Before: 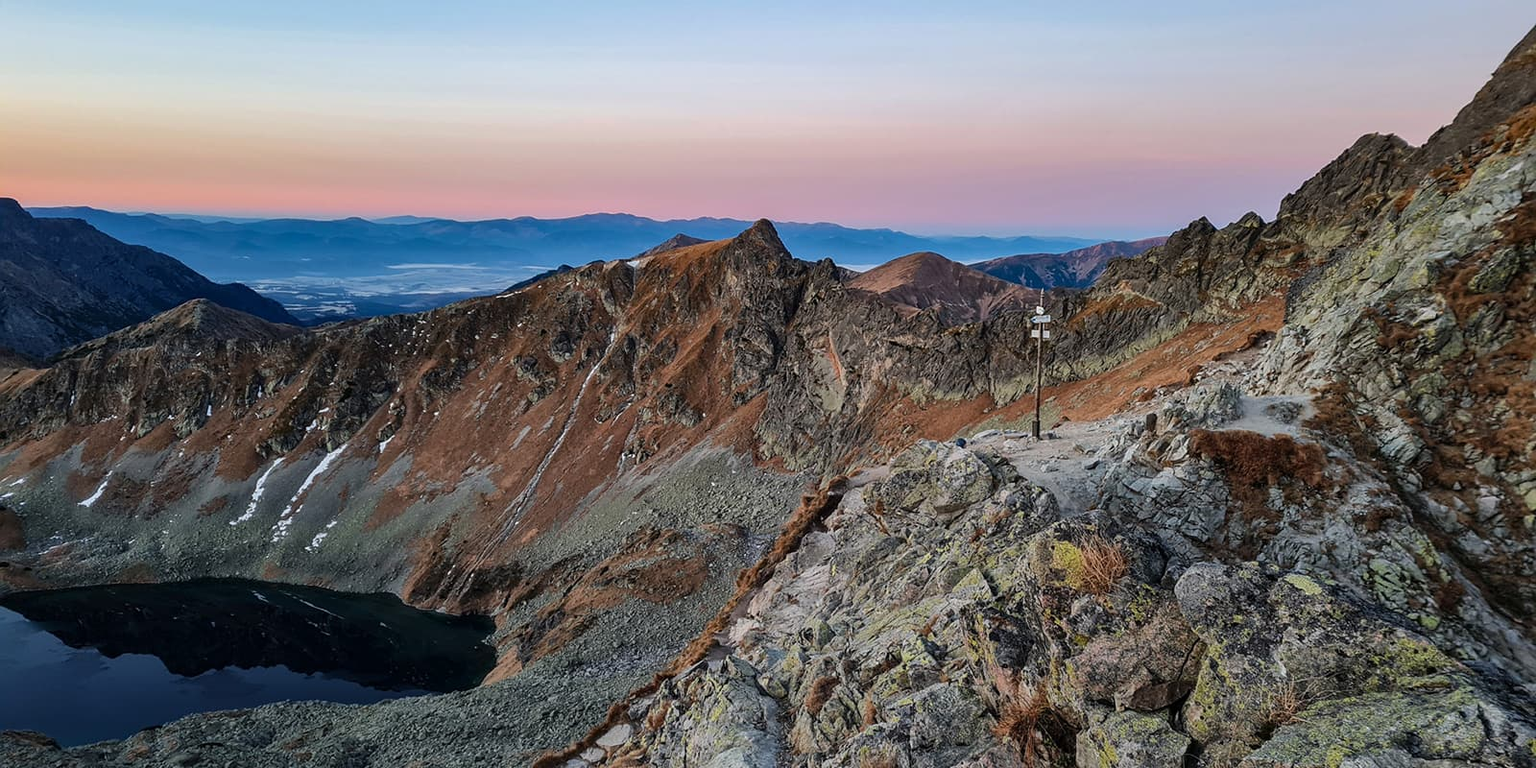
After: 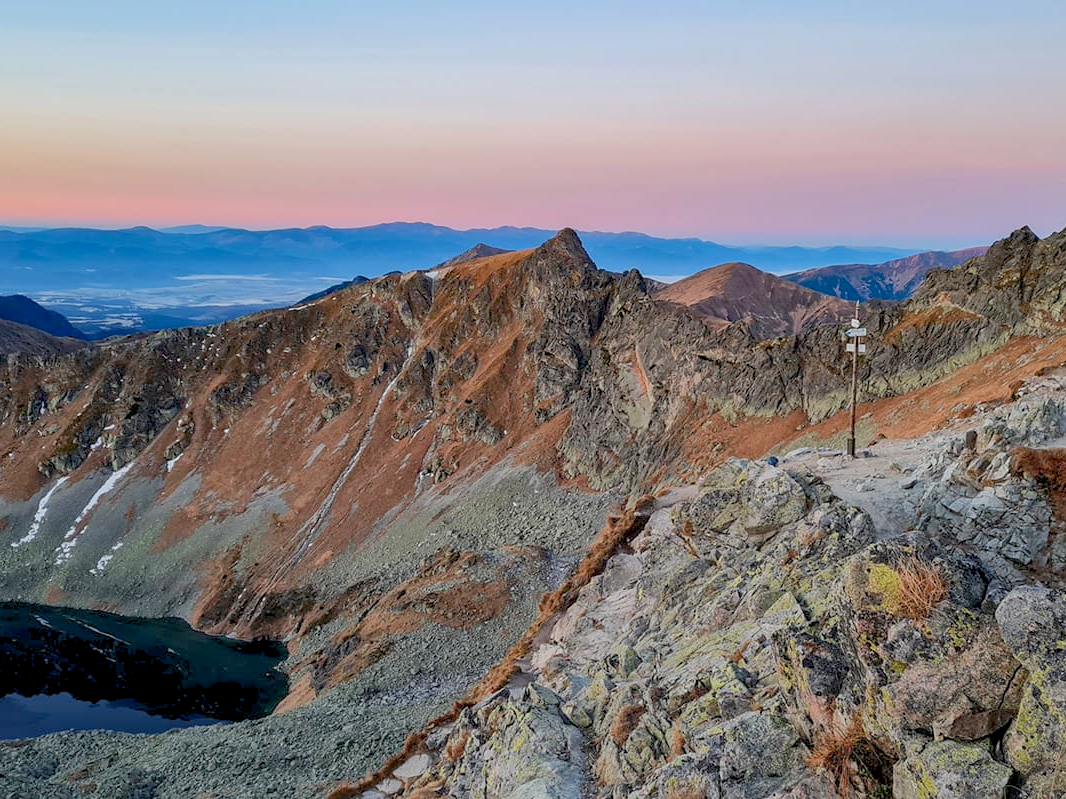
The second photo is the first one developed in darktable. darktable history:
exposure: exposure 0.661 EV, compensate exposure bias true, compensate highlight preservation false
crop and rotate: left 14.29%, right 19.05%
color balance rgb: shadows lift › luminance -9.795%, global offset › luminance -0.511%, perceptual saturation grading › global saturation 0.037%, contrast -29.716%
